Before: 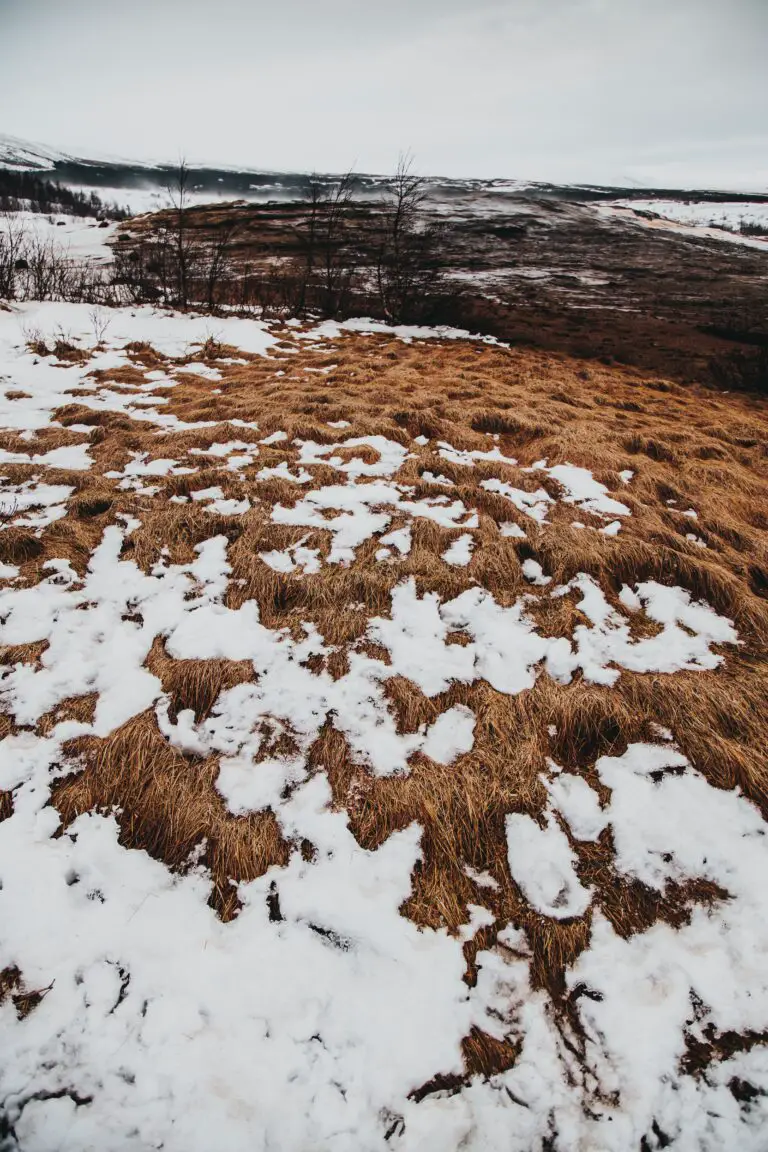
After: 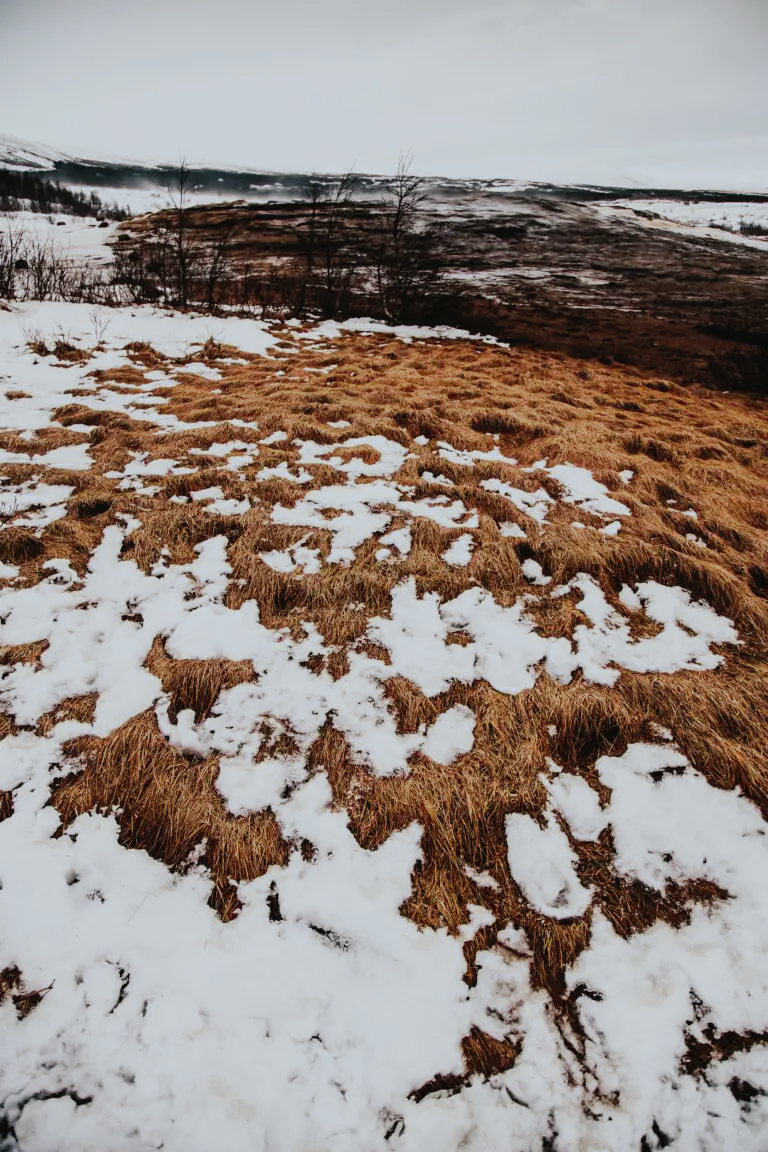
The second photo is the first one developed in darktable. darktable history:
tone curve: curves: ch0 [(0, 0) (0.003, 0.018) (0.011, 0.019) (0.025, 0.02) (0.044, 0.024) (0.069, 0.034) (0.1, 0.049) (0.136, 0.082) (0.177, 0.136) (0.224, 0.196) (0.277, 0.263) (0.335, 0.329) (0.399, 0.401) (0.468, 0.473) (0.543, 0.546) (0.623, 0.625) (0.709, 0.698) (0.801, 0.779) (0.898, 0.867) (1, 1)], preserve colors none
color look up table: target L [93.4, 86.44, 84.62, 79.07, 81.68, 73.95, 74.02, 73.31, 65.26, 58.26, 52.31, 55.64, 33.75, 34.53, 28.32, 3.769, 201.82, 83.36, 76.18, 72.85, 65.89, 57.68, 58.09, 48, 43.55, 48.32, 34.18, 37.05, 28.21, 94.93, 77.04, 71.54, 72.54, 67.47, 65.08, 61.03, 51.66, 53.66, 54, 41.5, 46.97, 30.6, 33.97, 17.59, 8.053, 87.24, 80.73, 77.25, 52.05], target a [-2.059, -25.89, -53.34, -9.056, -69.83, -34.11, -7.634, -57.76, -60.17, -54.97, -9.071, -2.914, -30.7, -29.96, -10.02, -2.981, 0, -12.32, 16.15, 7.525, 22.52, 47.85, 27.02, 56.69, 12.22, 66.15, 35.01, 48.31, 21.41, -3.703, 2.606, 31.12, 21.65, 32.77, 62.13, 67.79, 37.46, 62, 18.71, 3.87, 52.13, 0.265, 43.4, 20.16, 12.6, -27.77, -37.84, -10.4, -25.85], target b [9.044, 28.83, 5.959, 58.63, 46.54, 46.03, 29.8, 19.47, 42.71, 45.01, 44.54, 11.6, 28.72, 21.16, 26.09, 5.833, -0.001, 54.45, -0.903, 34.11, 54.15, 52.58, 22.52, -13.88, 38.4, 49.16, 35.71, 25.74, 20.86, -11.15, -9.624, -37.78, -29.9, -53.76, -61.43, -35.9, -11.69, -1.119, -82.1, -54.5, -61.63, 0.668, -31.53, -42.84, -8.72, -7.558, -31.15, -40.36, -18.56], num patches 49
